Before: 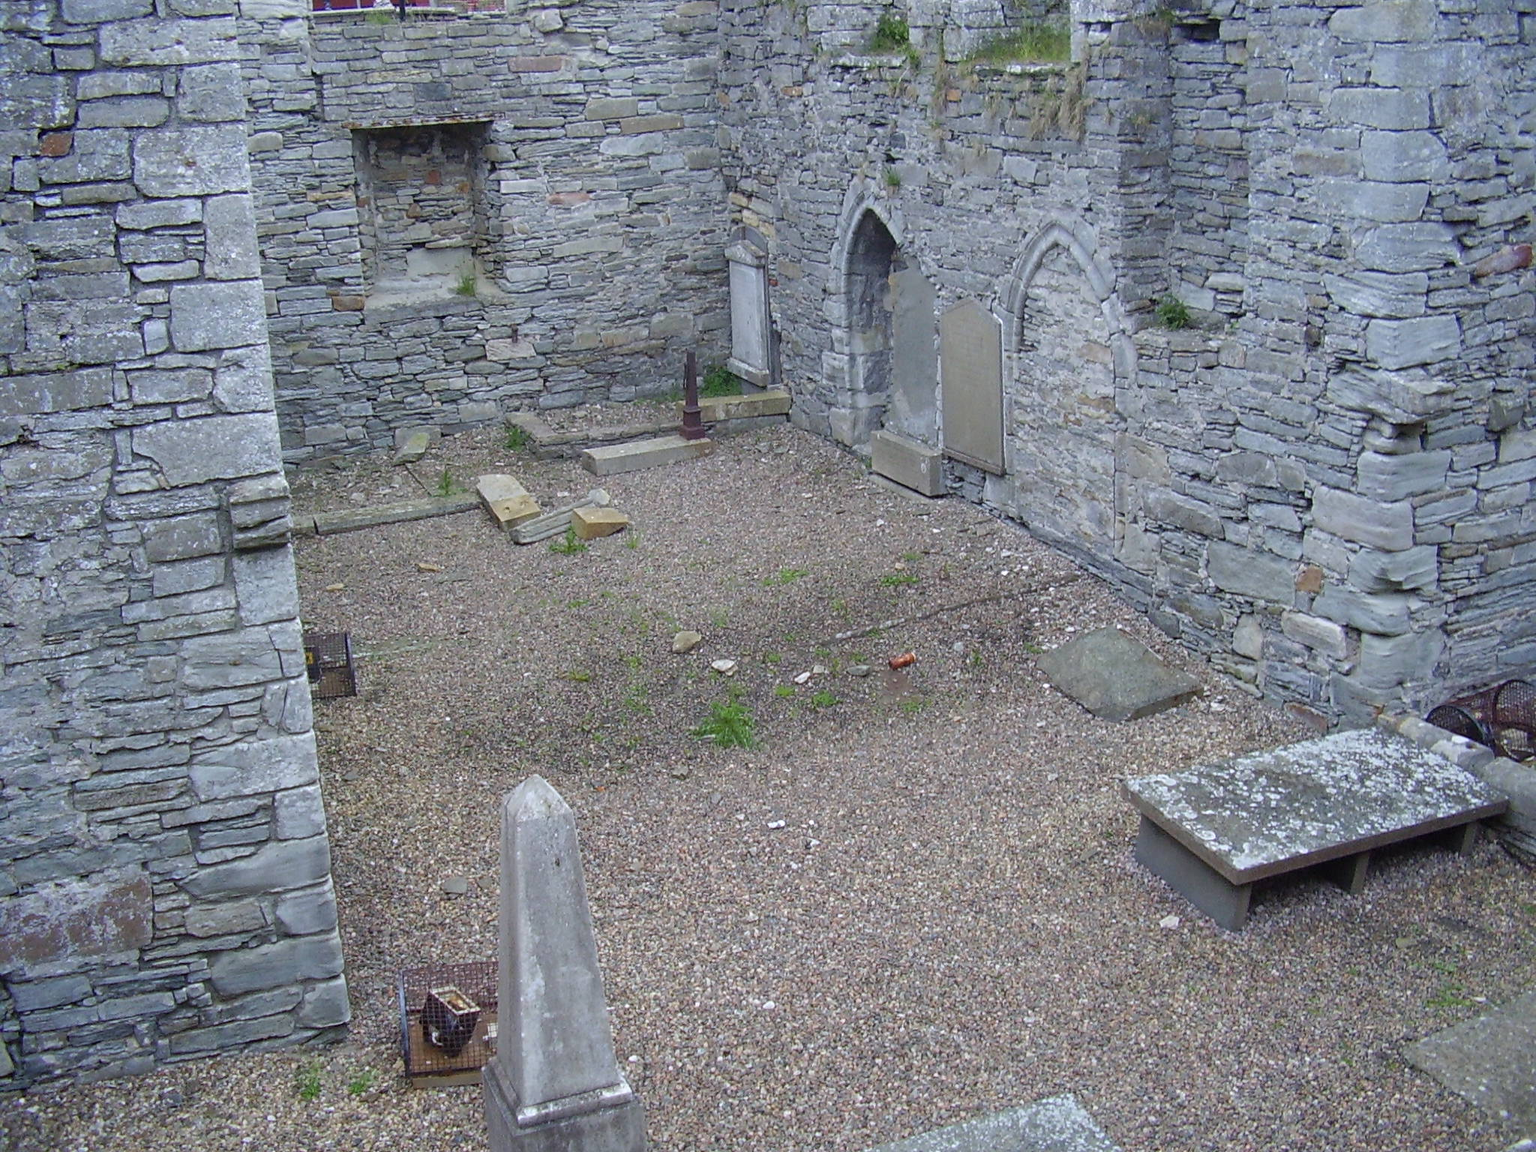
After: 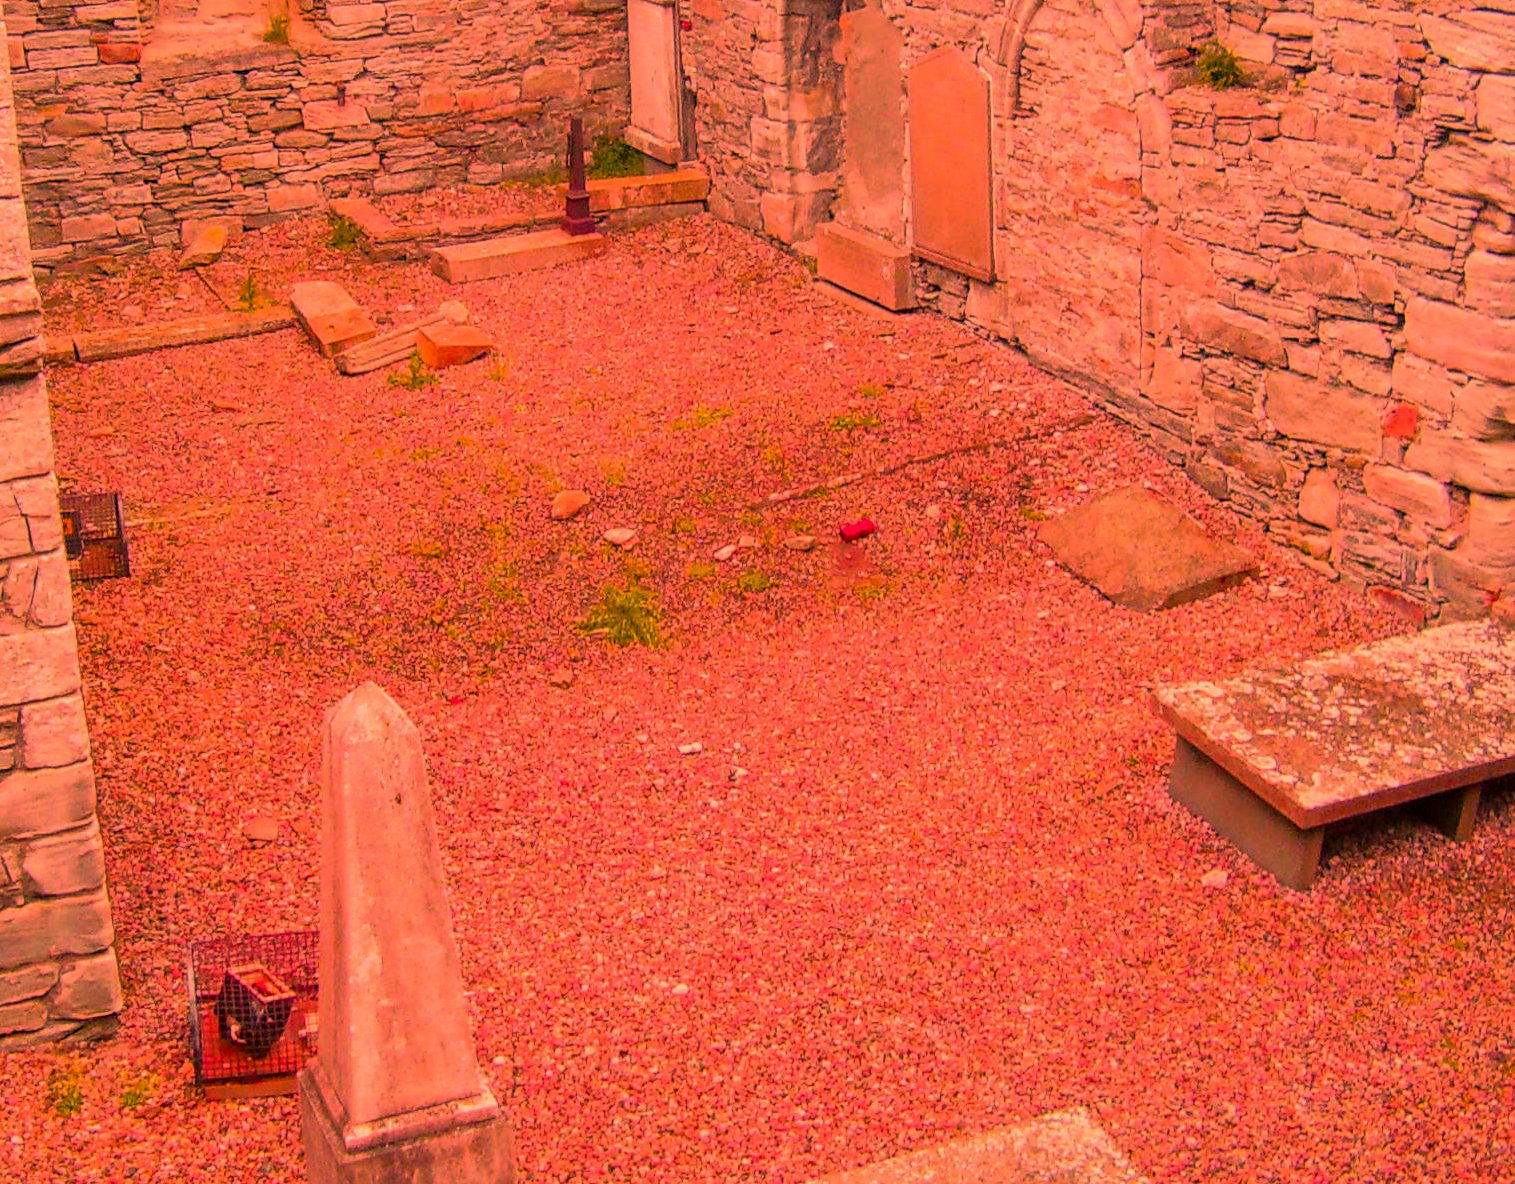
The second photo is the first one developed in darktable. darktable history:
color correction: highlights a* 14.52, highlights b* 4.84
base curve: curves: ch0 [(0, 0) (0.472, 0.455) (1, 1)], preserve colors none
color balance rgb: linear chroma grading › global chroma 15%, perceptual saturation grading › global saturation 30%
exposure: exposure 0.2 EV, compensate highlight preservation false
white balance: red 1.467, blue 0.684
local contrast: on, module defaults
color zones: curves: ch1 [(0.235, 0.558) (0.75, 0.5)]; ch2 [(0.25, 0.462) (0.749, 0.457)], mix 25.94%
crop: left 16.871%, top 22.857%, right 9.116%
